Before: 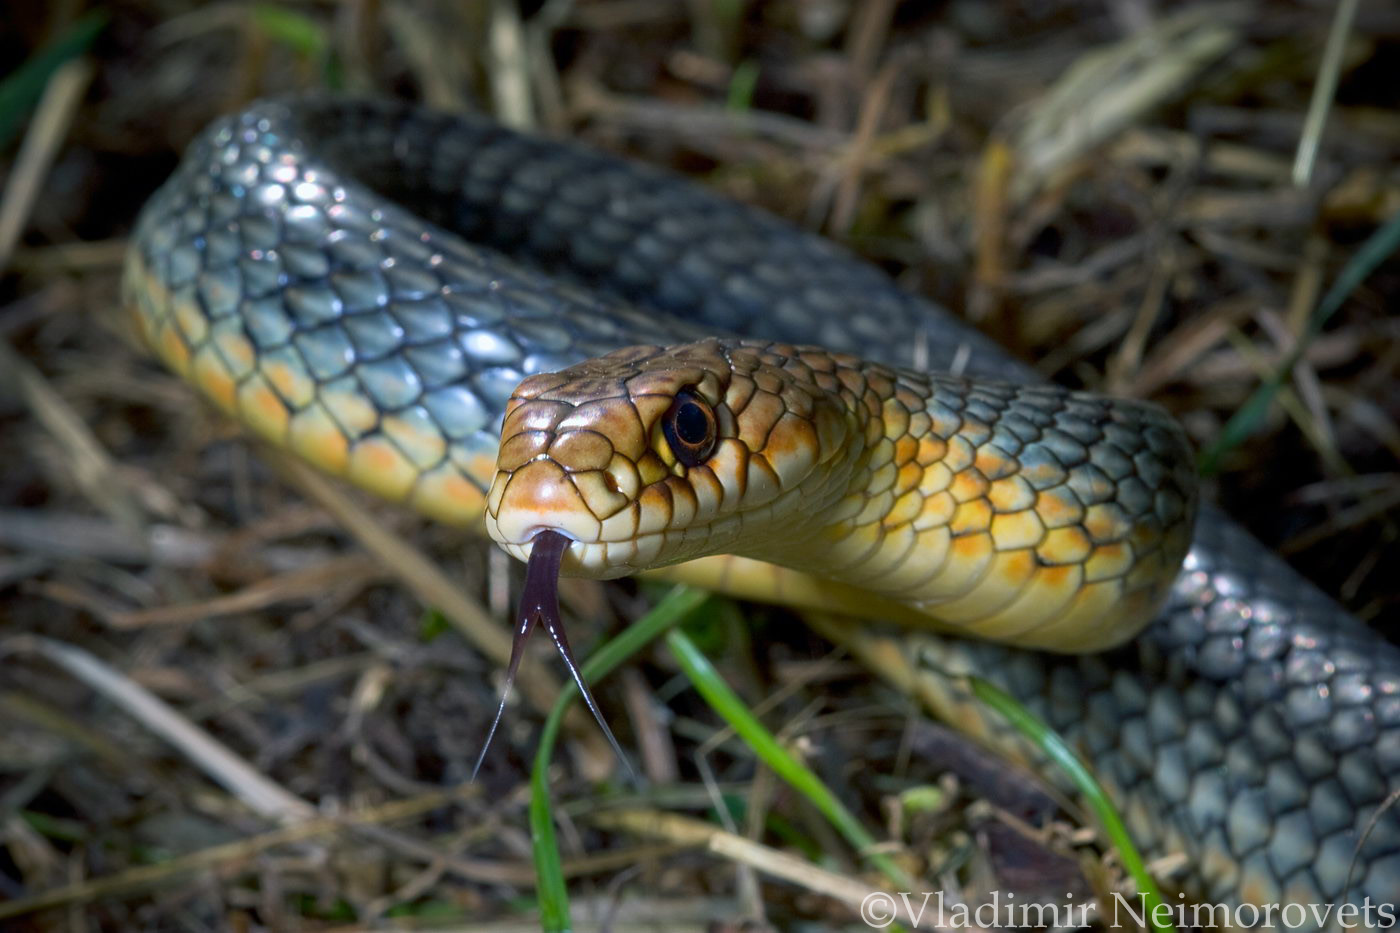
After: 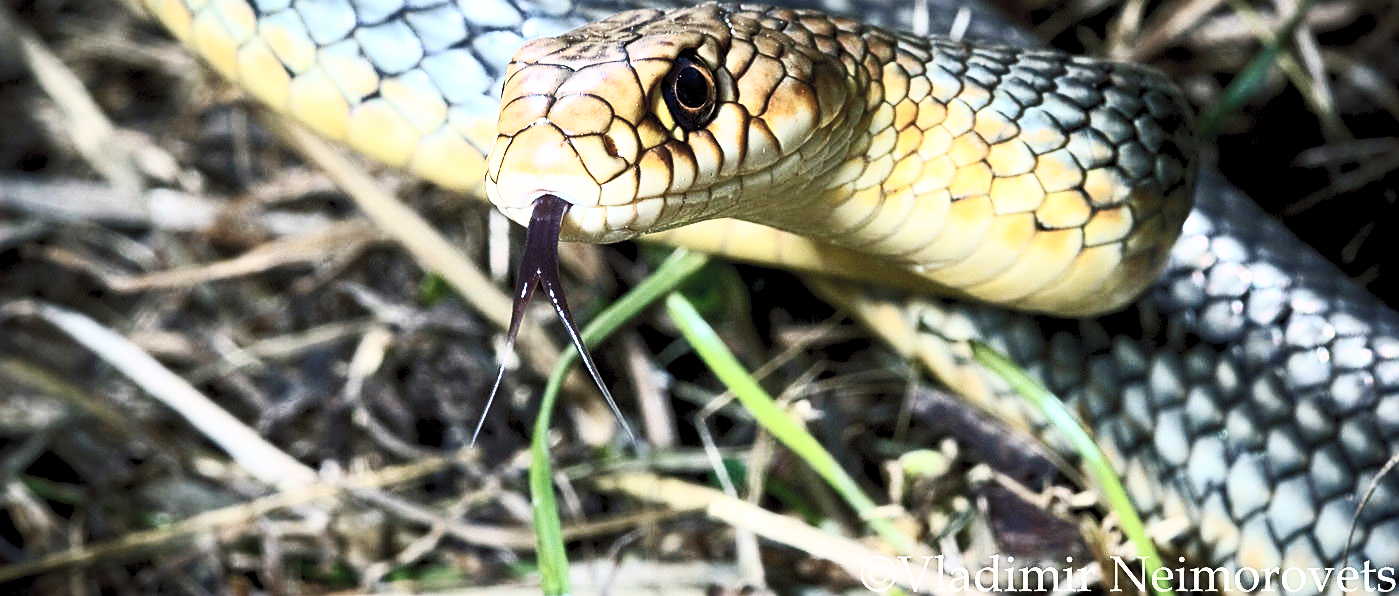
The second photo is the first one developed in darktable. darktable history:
sharpen: on, module defaults
crop and rotate: top 36.018%
contrast brightness saturation: contrast 0.583, brightness 0.579, saturation -0.349
base curve: curves: ch0 [(0, 0) (0.028, 0.03) (0.121, 0.232) (0.46, 0.748) (0.859, 0.968) (1, 1)], preserve colors none
exposure: black level correction 0.005, exposure 0.016 EV, compensate highlight preservation false
